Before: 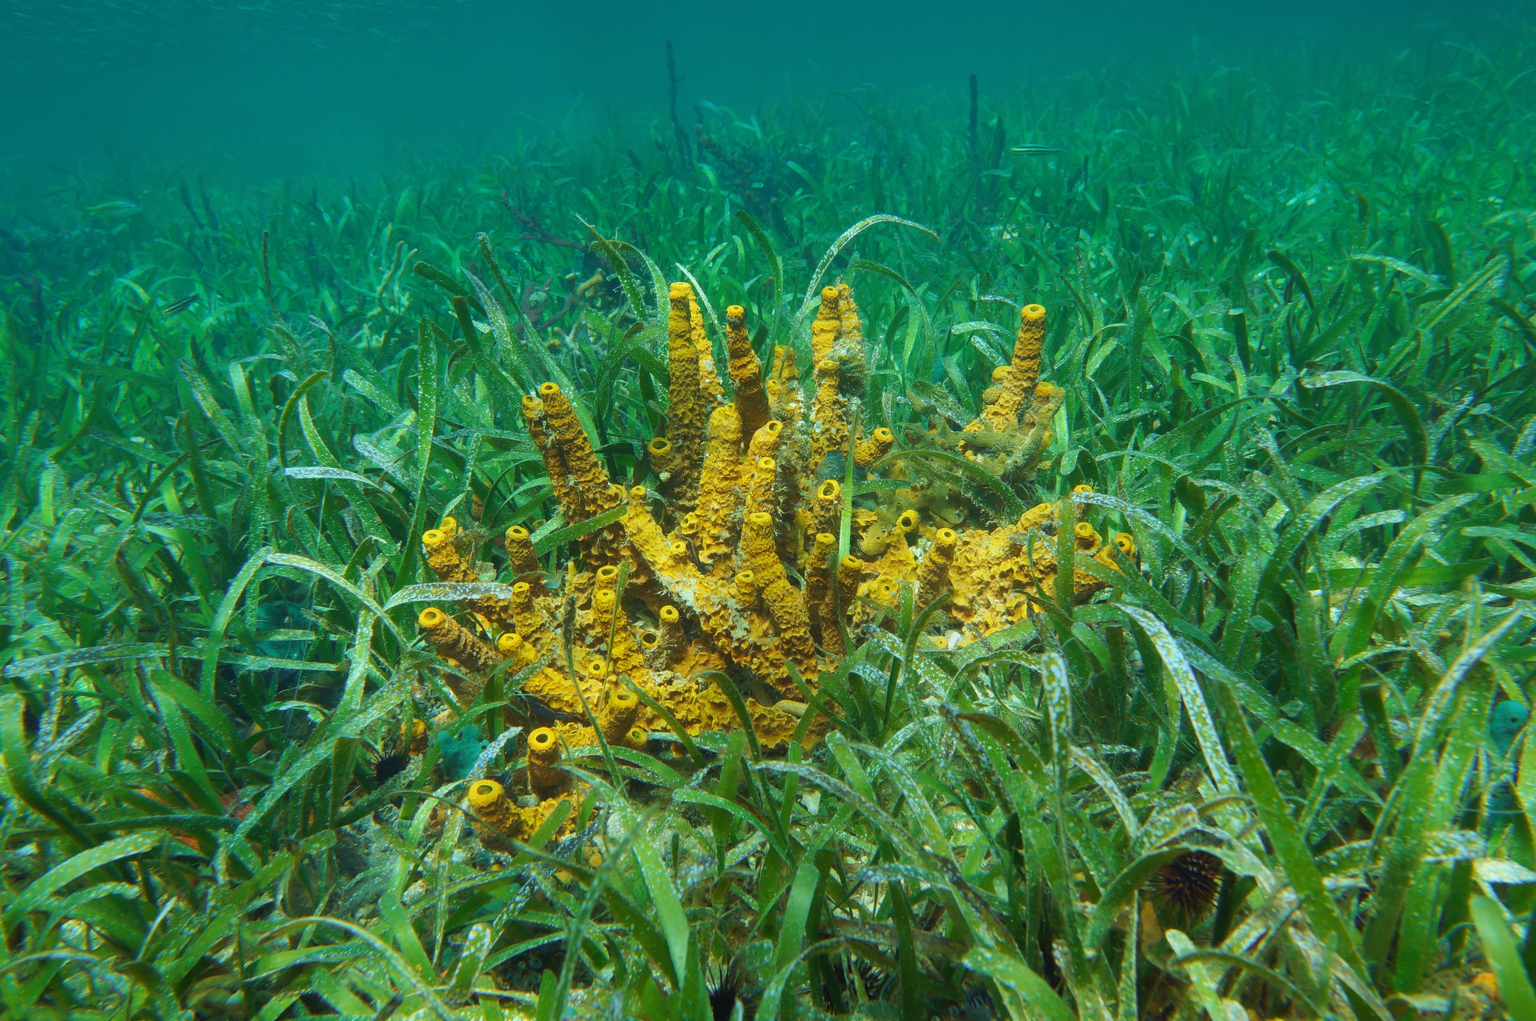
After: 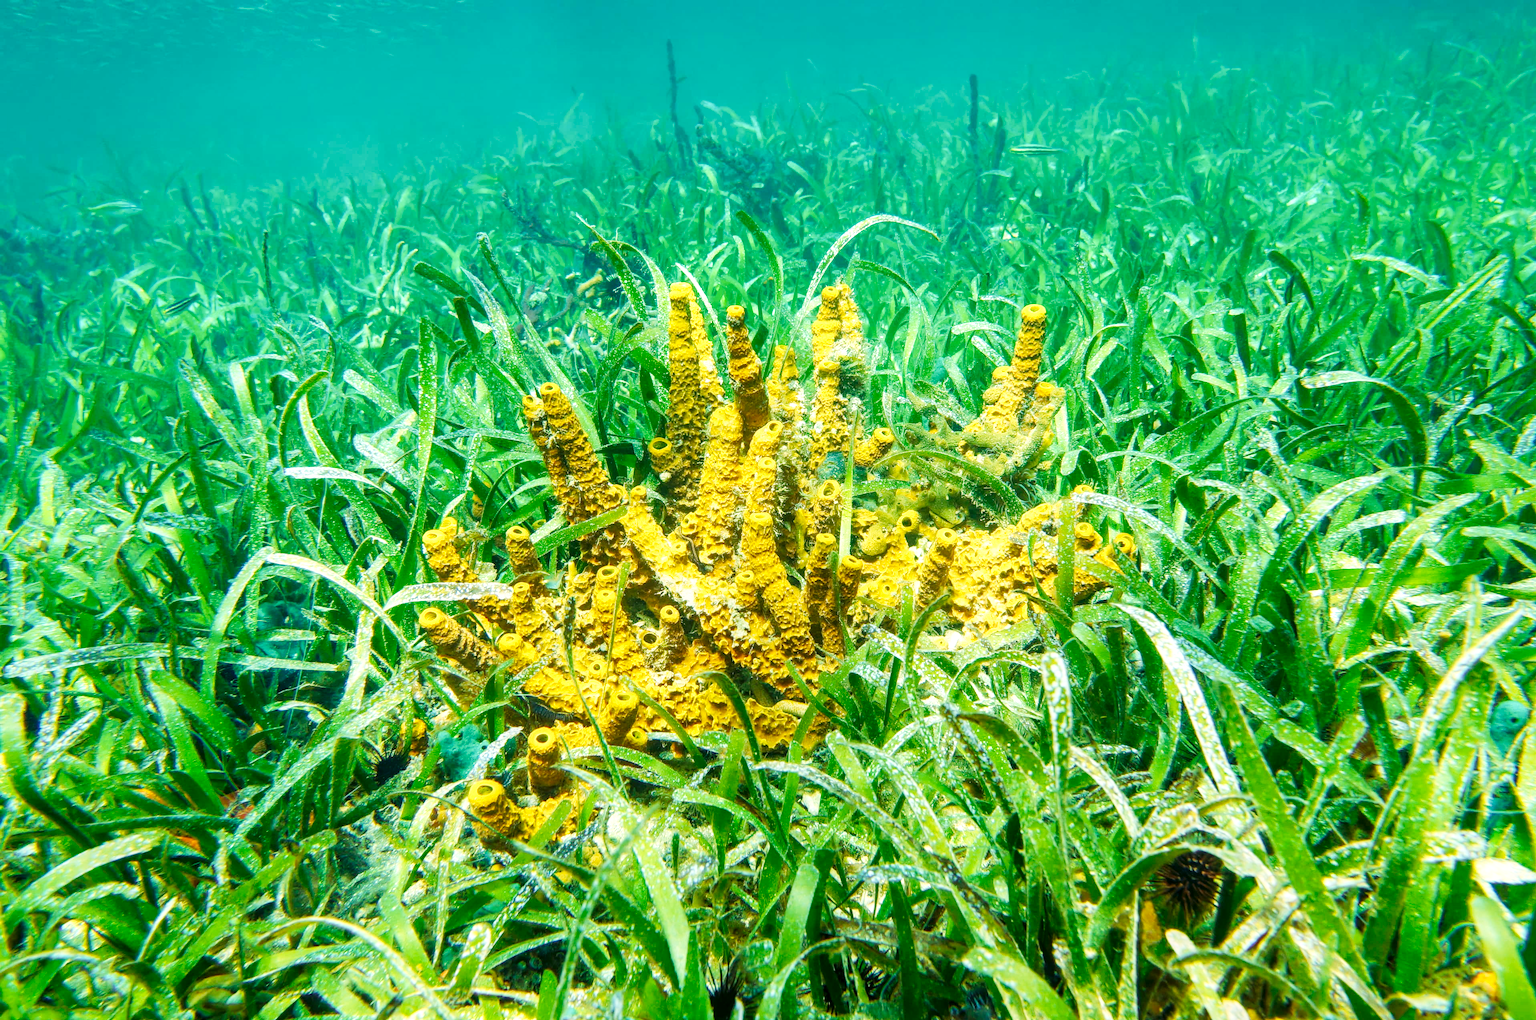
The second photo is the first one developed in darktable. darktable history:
color correction: highlights a* 4.54, highlights b* 4.96, shadows a* -7.13, shadows b* 4.66
base curve: curves: ch0 [(0, 0.003) (0.001, 0.002) (0.006, 0.004) (0.02, 0.022) (0.048, 0.086) (0.094, 0.234) (0.162, 0.431) (0.258, 0.629) (0.385, 0.8) (0.548, 0.918) (0.751, 0.988) (1, 1)], preserve colors none
local contrast: detail 130%
